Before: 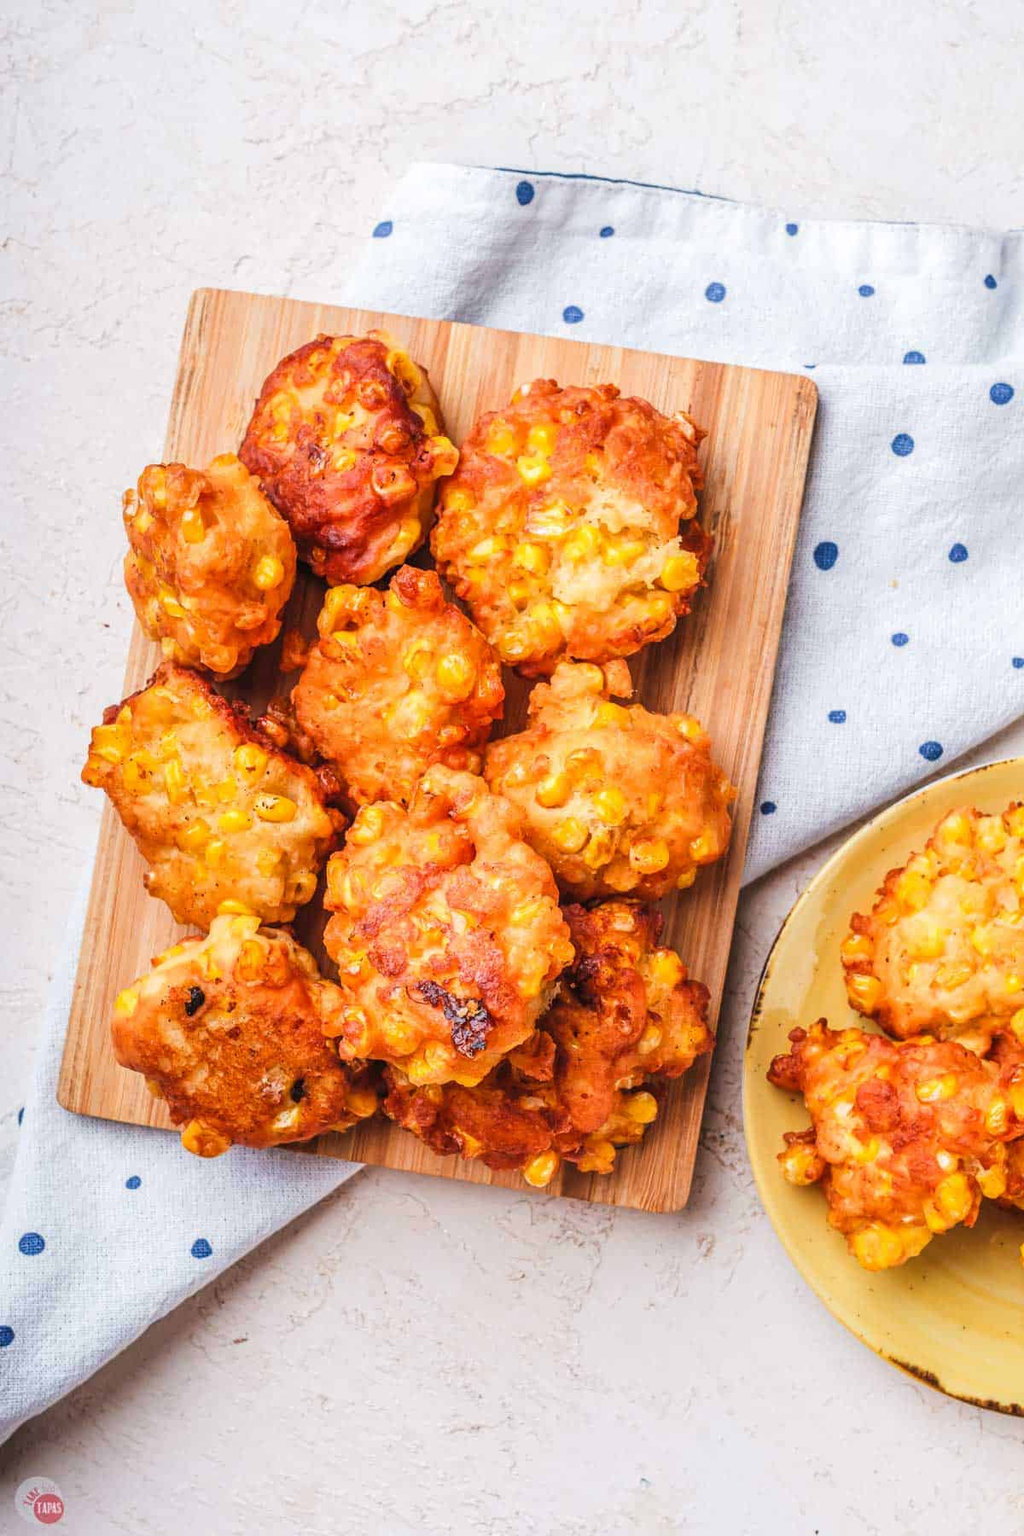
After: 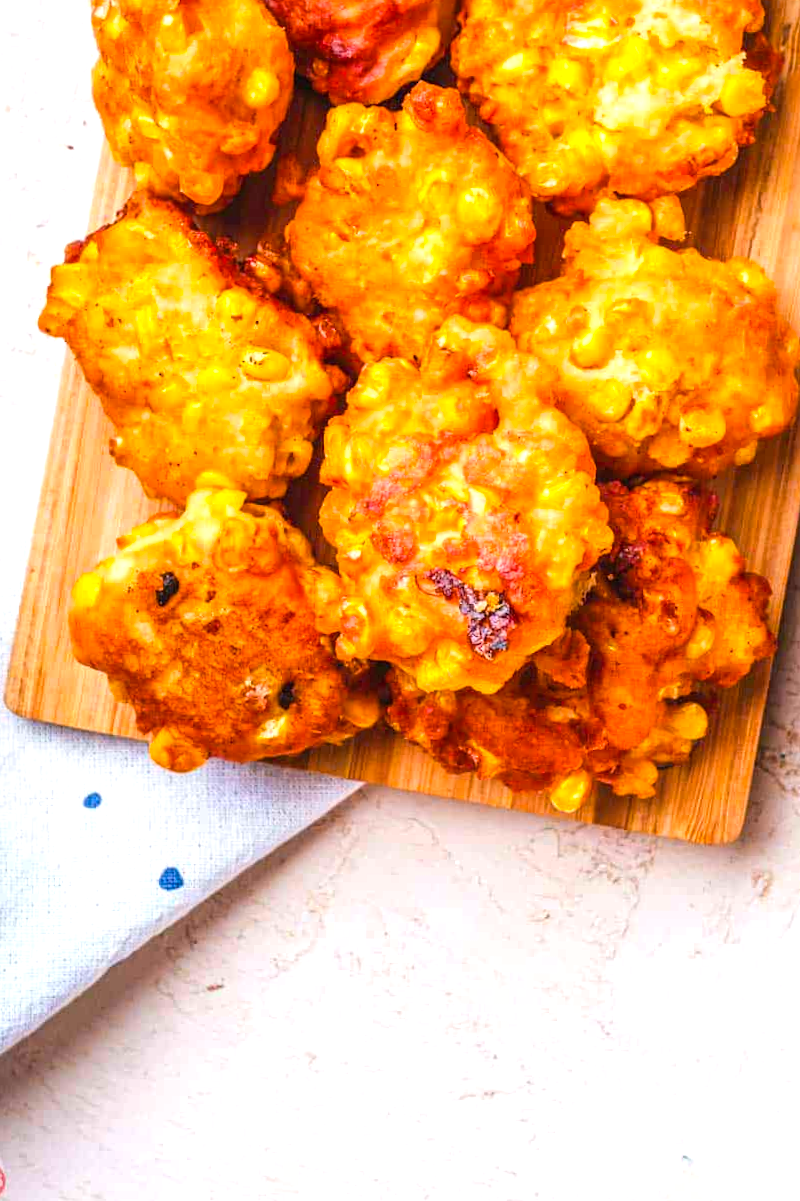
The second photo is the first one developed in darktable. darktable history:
color balance rgb: perceptual saturation grading › global saturation 25%, global vibrance 20%
crop and rotate: angle -0.82°, left 3.85%, top 31.828%, right 27.992%
exposure: black level correction 0, exposure 0.5 EV, compensate exposure bias true, compensate highlight preservation false
